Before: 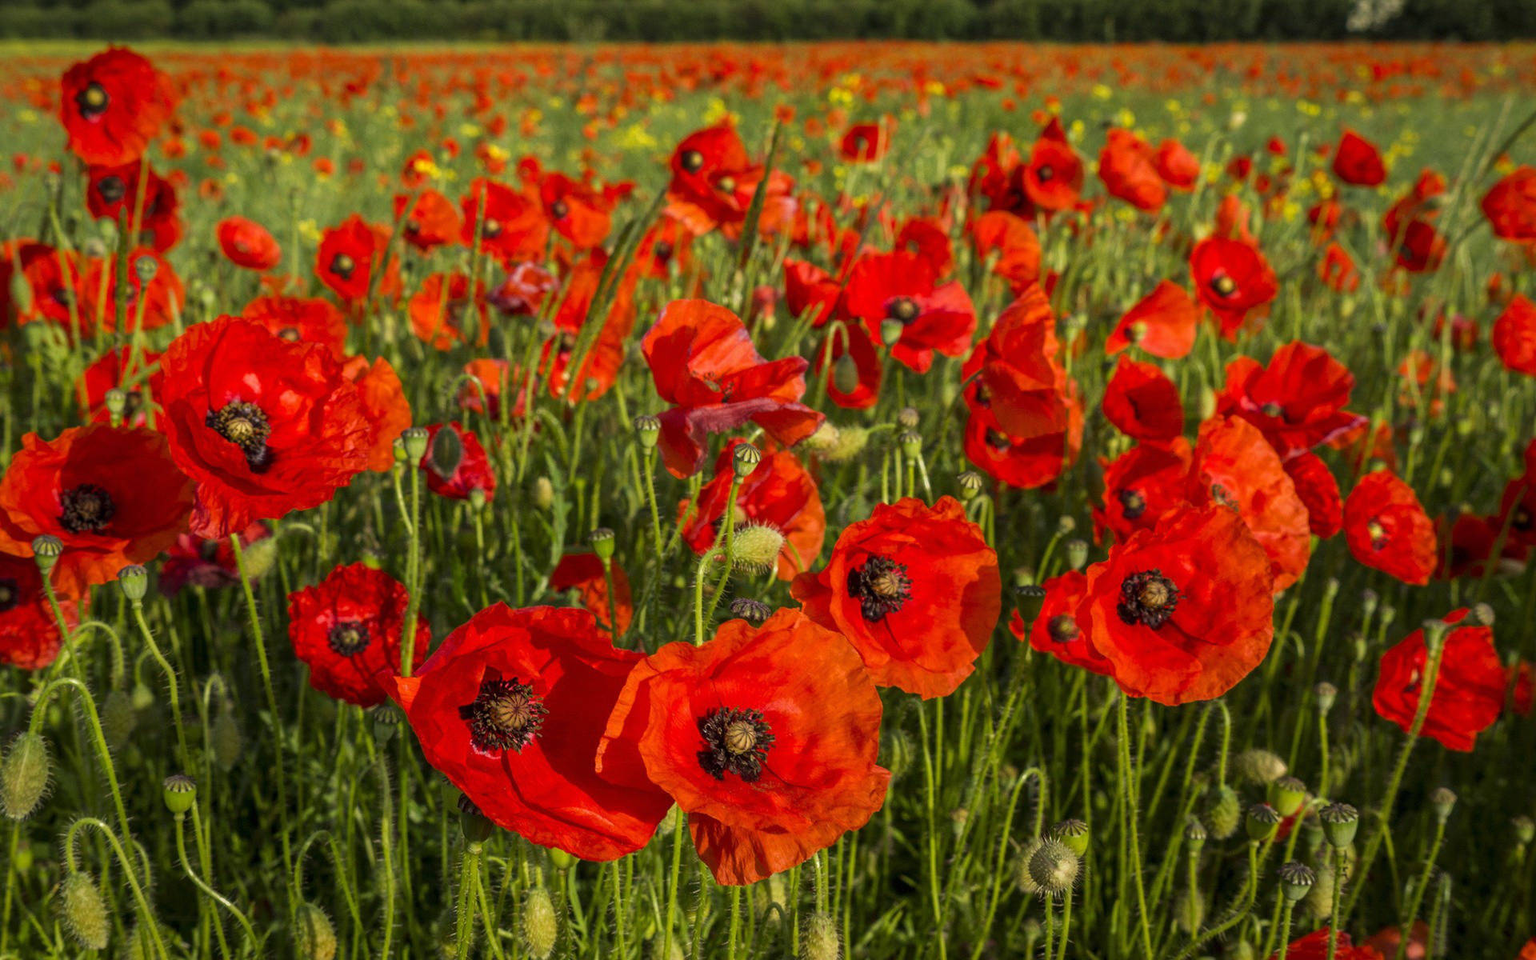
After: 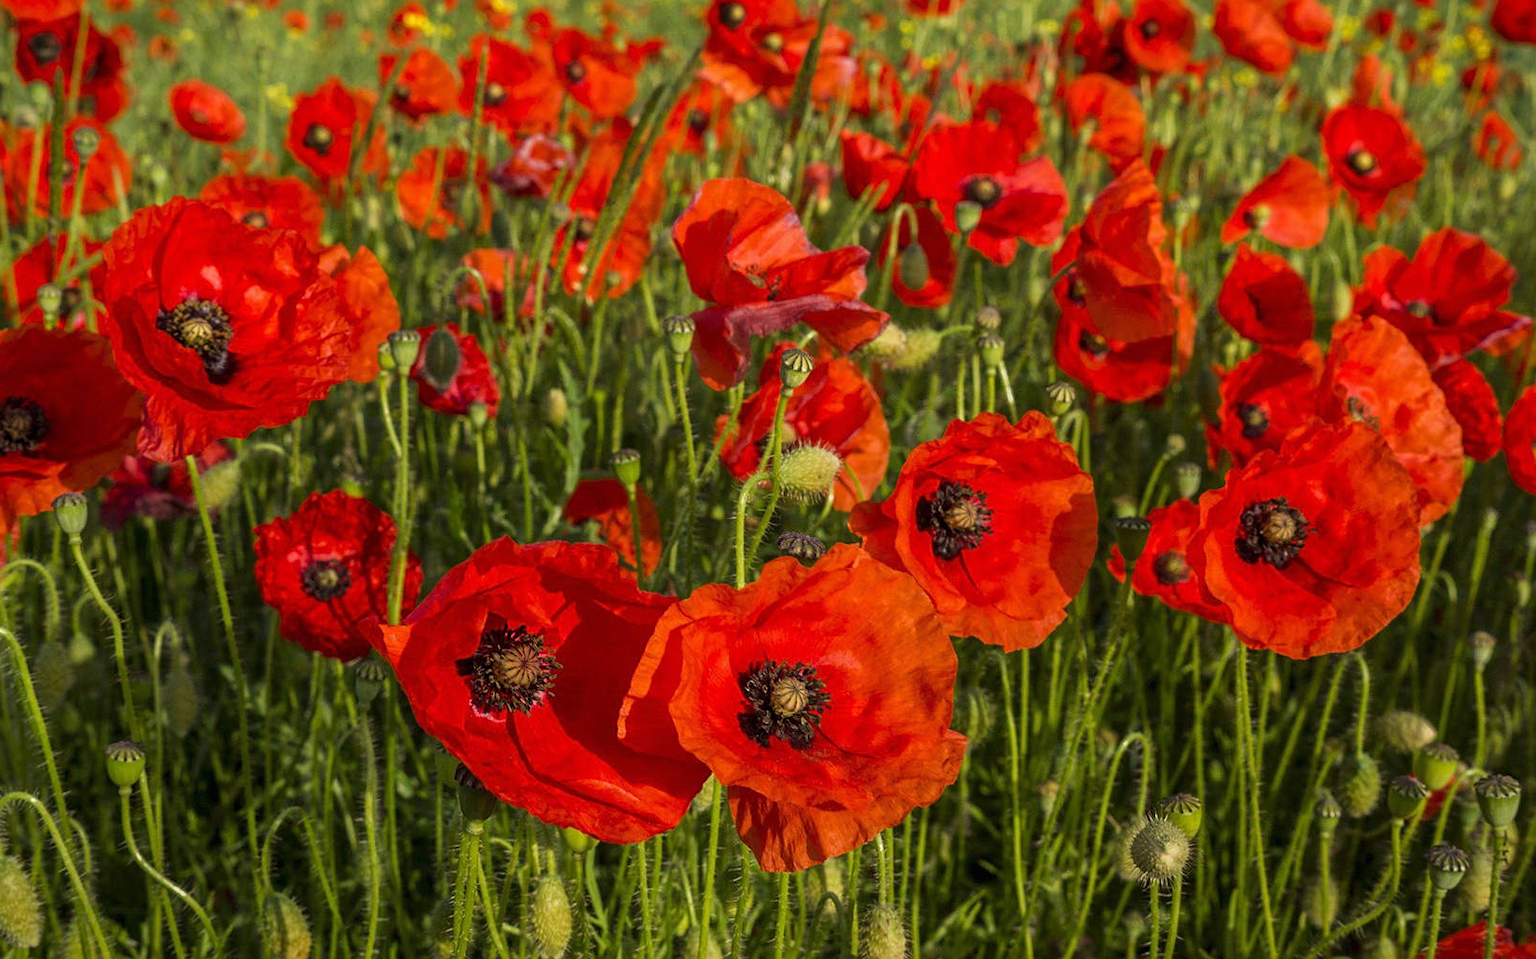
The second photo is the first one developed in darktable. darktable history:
crop and rotate: left 4.842%, top 15.51%, right 10.668%
sharpen: amount 0.2
